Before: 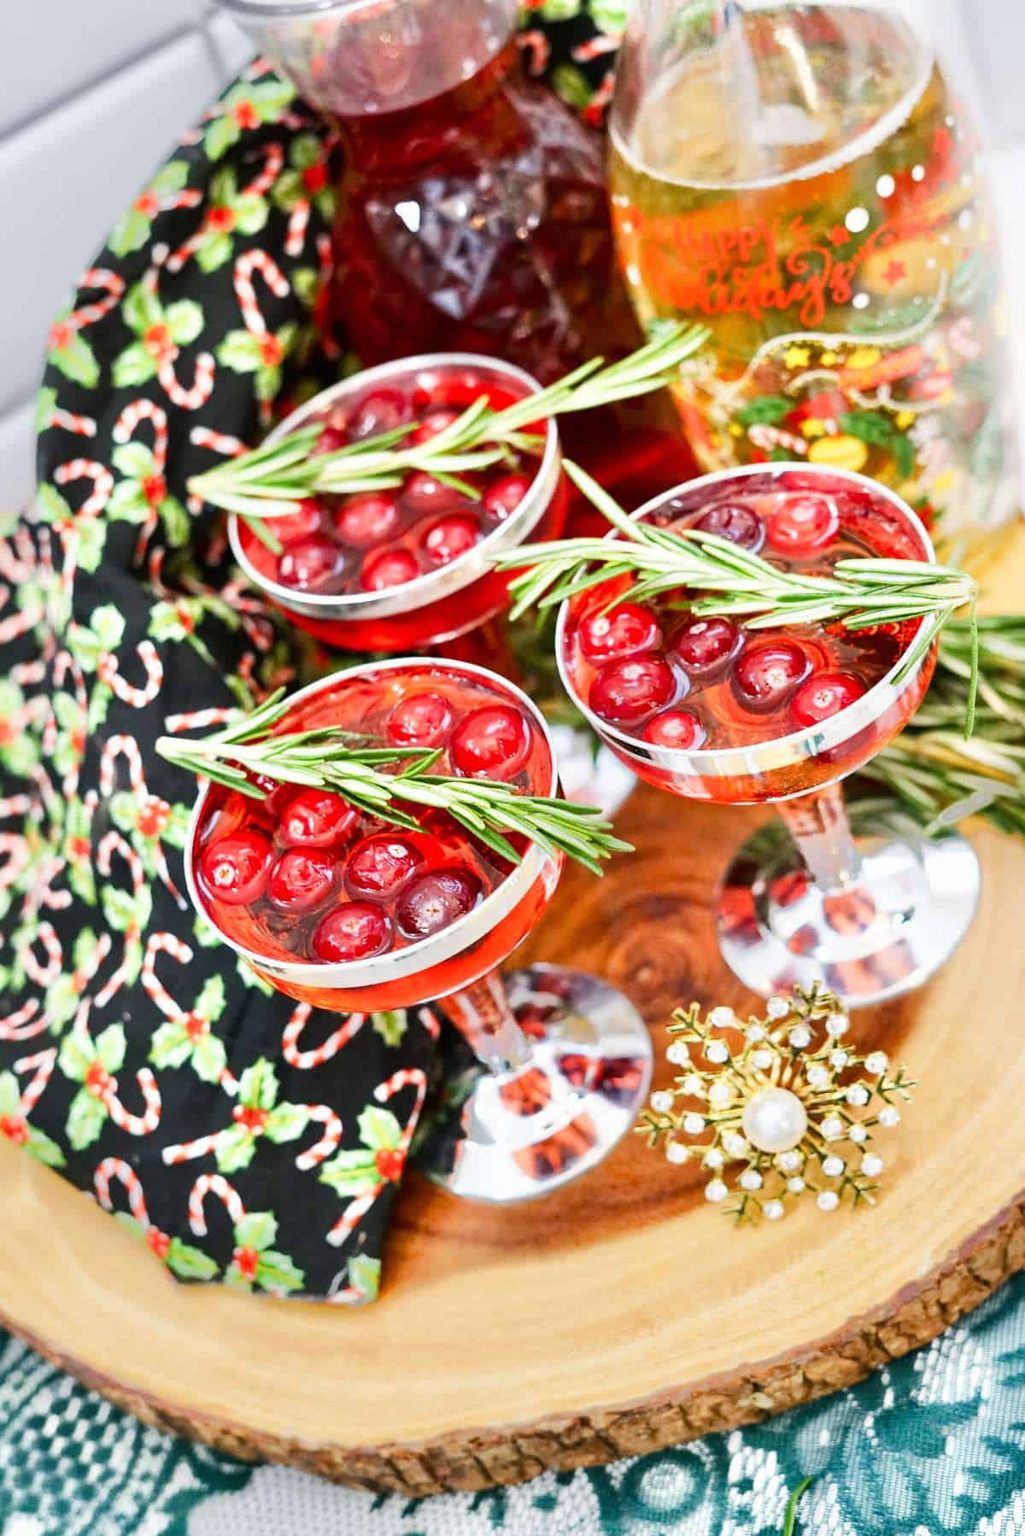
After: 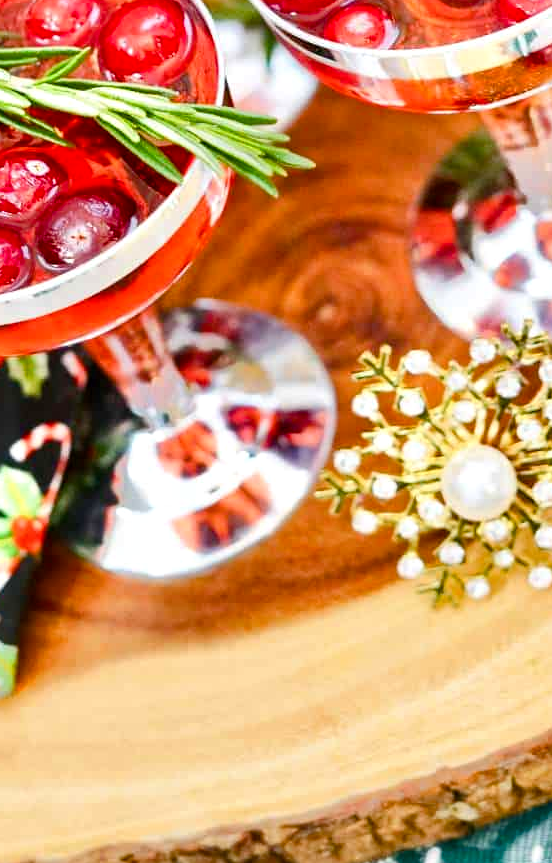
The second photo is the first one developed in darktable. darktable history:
crop: left 35.749%, top 46.102%, right 18.199%, bottom 5.898%
color balance rgb: perceptual saturation grading › global saturation 15.46%, perceptual saturation grading › highlights -19.372%, perceptual saturation grading › shadows 19.312%, perceptual brilliance grading › highlights 2.982%, global vibrance 20%
